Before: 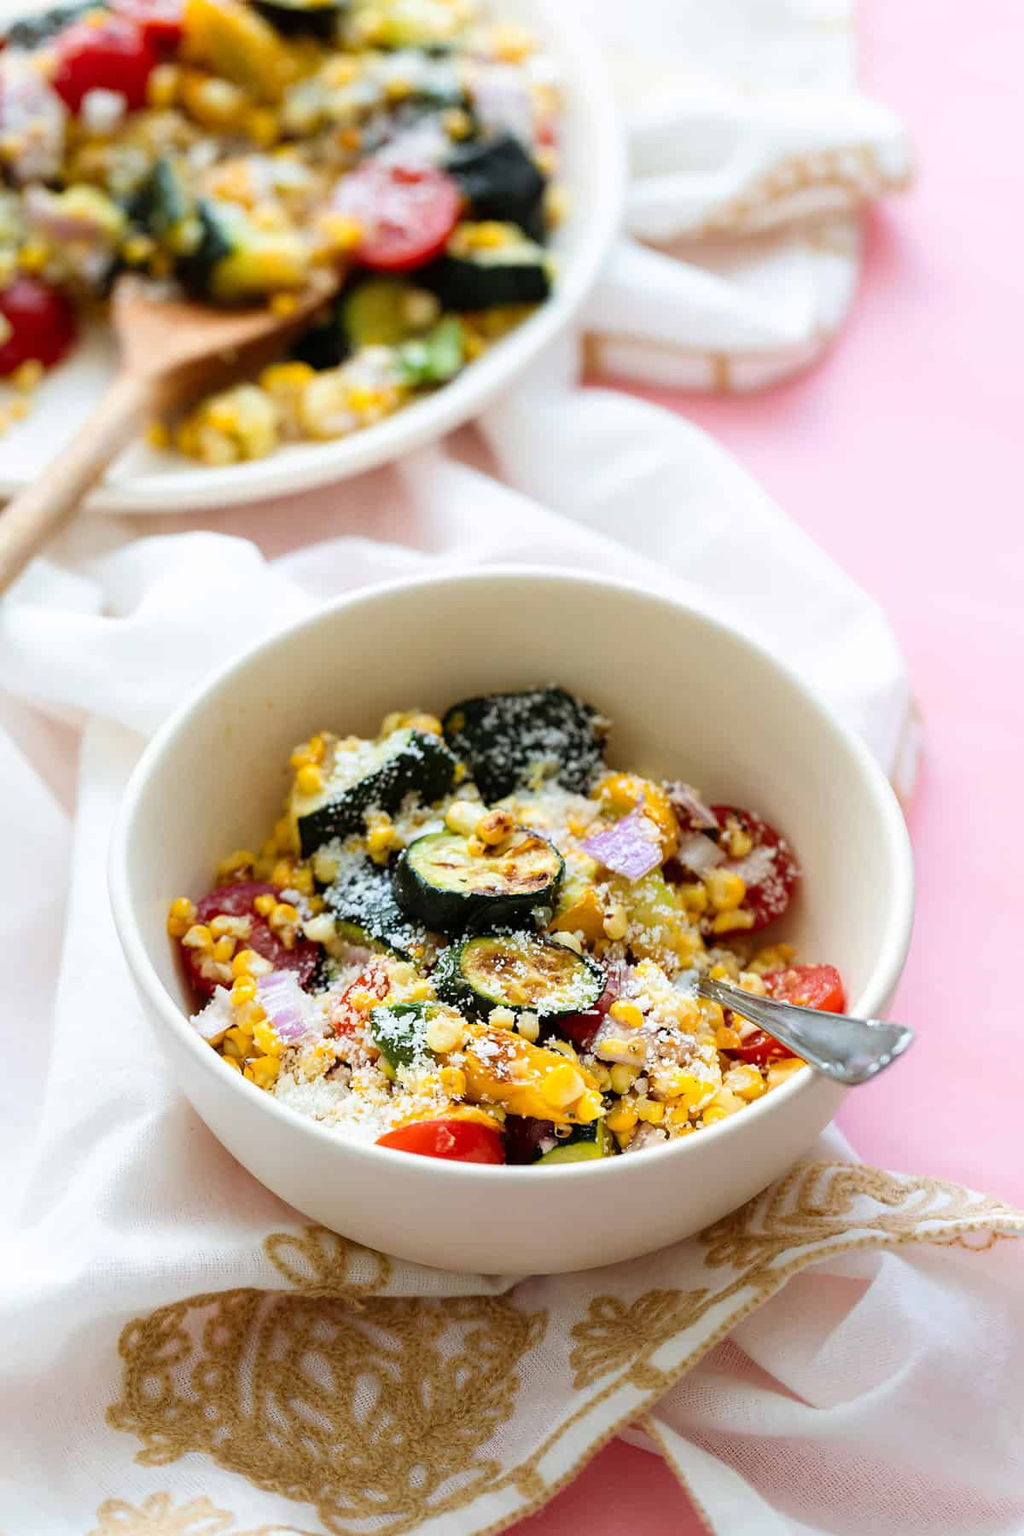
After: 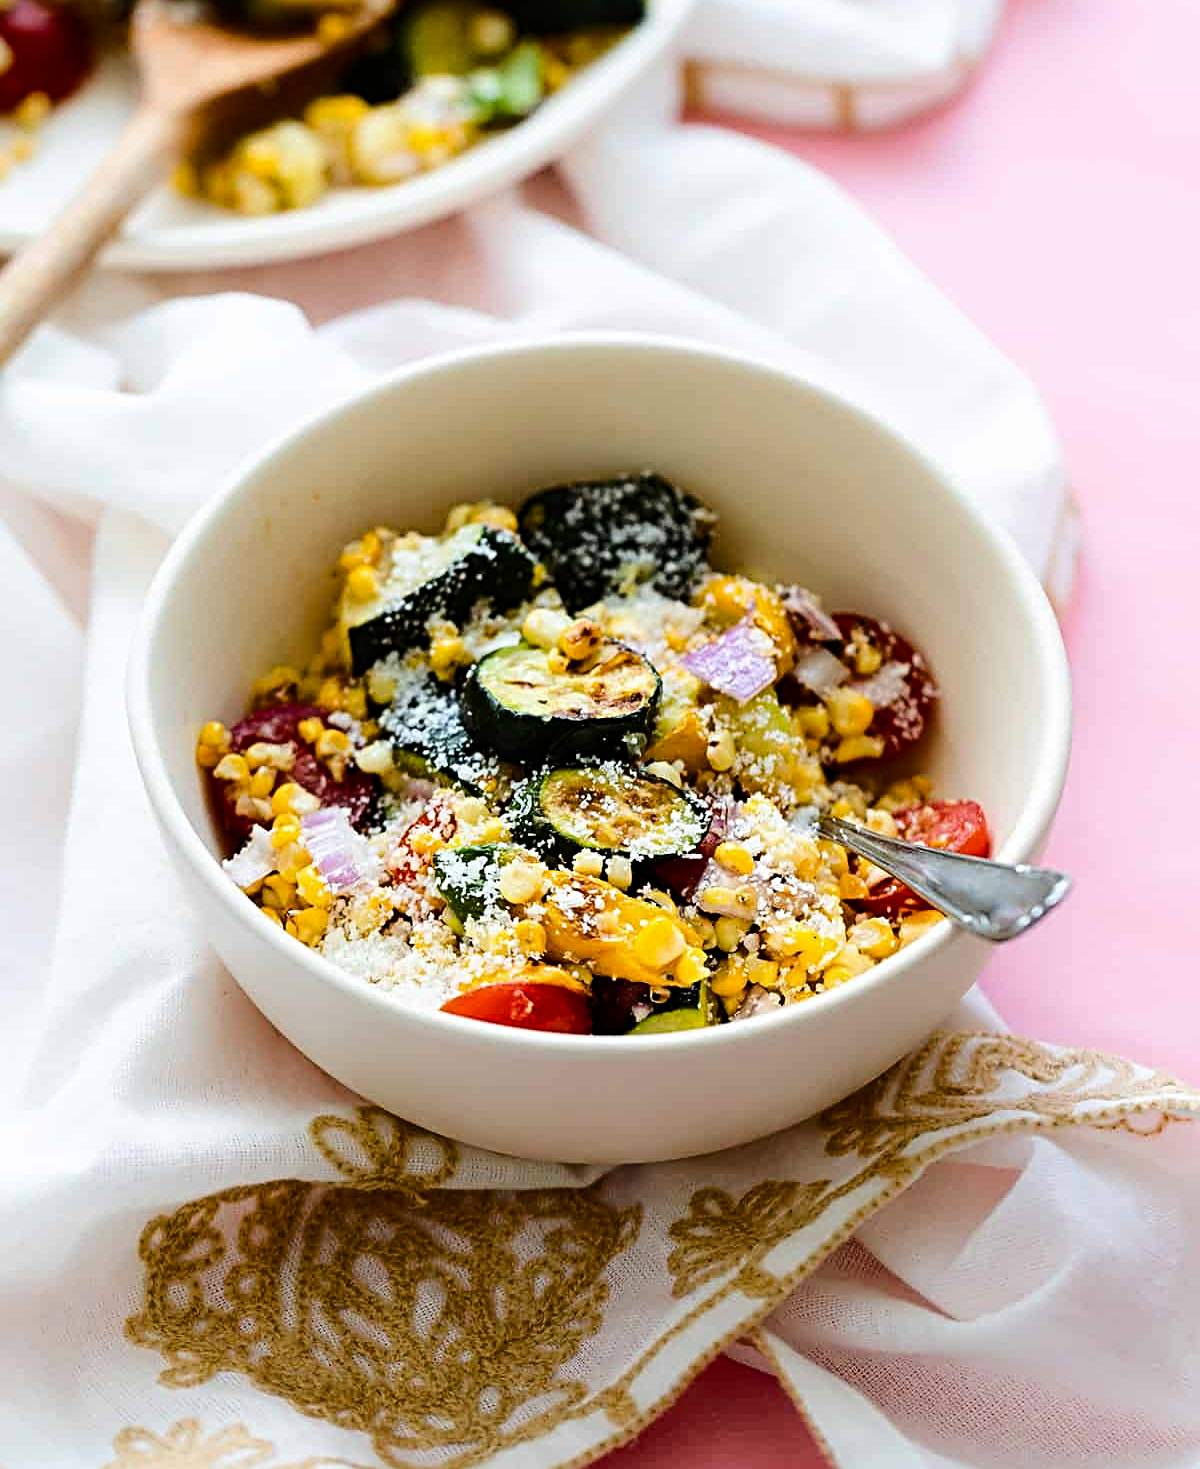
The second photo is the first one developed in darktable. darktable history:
crop and rotate: top 18.367%
color balance rgb: shadows lift › luminance -19.78%, perceptual saturation grading › global saturation 20.26%, perceptual saturation grading › highlights -19.816%, perceptual saturation grading › shadows 29.427%
base curve: curves: ch0 [(0, 0) (0.073, 0.04) (0.157, 0.139) (0.492, 0.492) (0.758, 0.758) (1, 1)]
sharpen: radius 3.966
